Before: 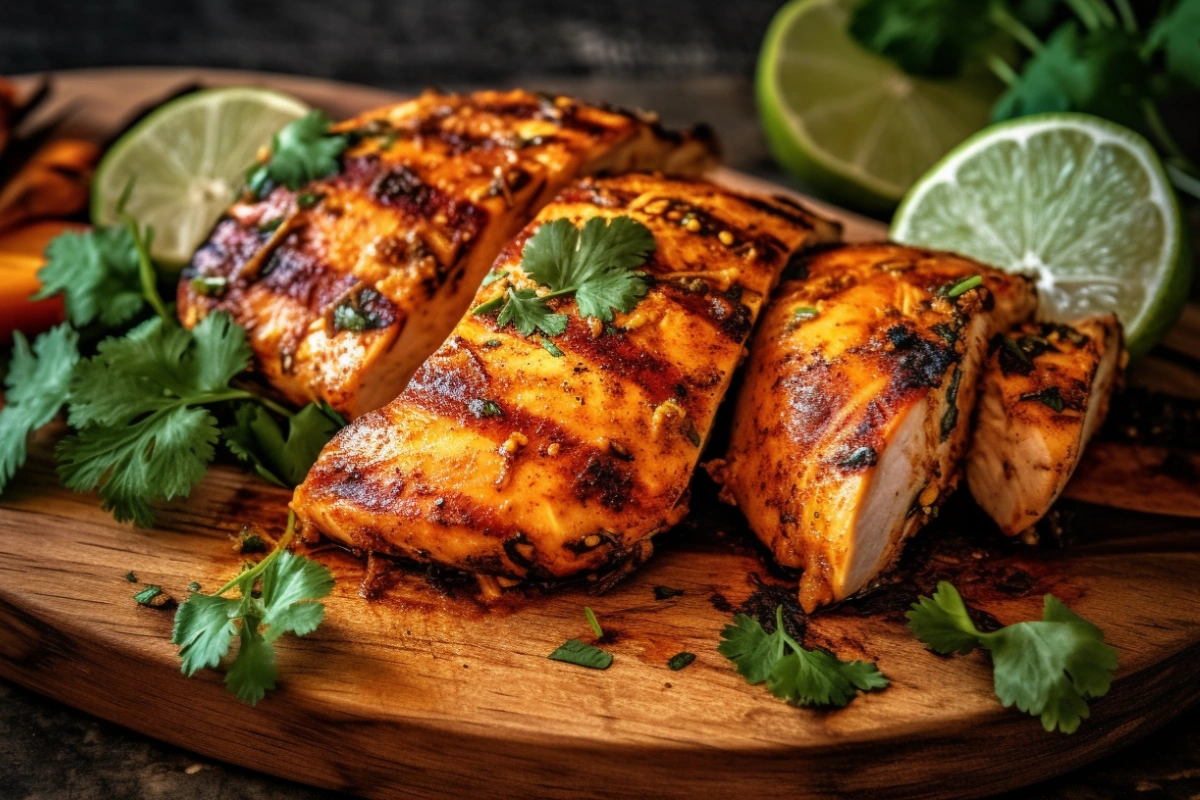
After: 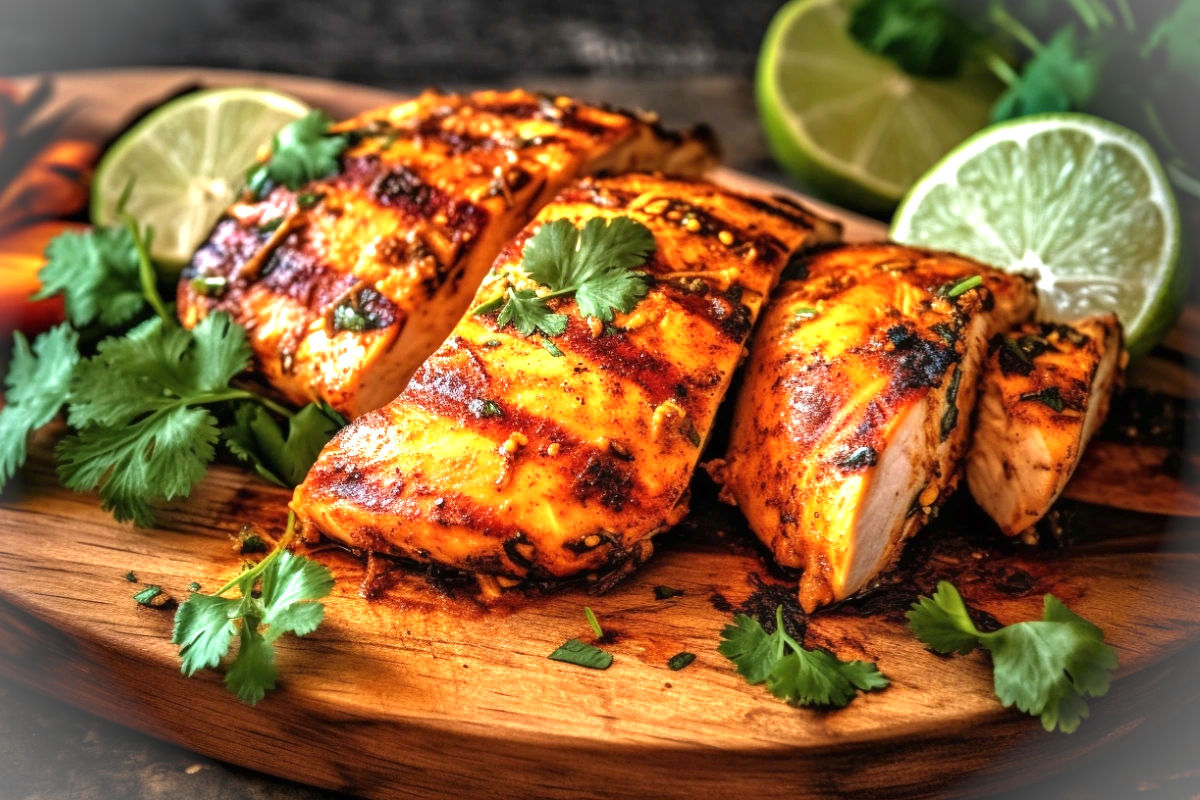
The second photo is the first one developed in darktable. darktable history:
exposure: black level correction 0, exposure 0.892 EV, compensate exposure bias true, compensate highlight preservation false
vignetting: fall-off start 97.22%, brightness 0.295, saturation -0.001, width/height ratio 1.18
